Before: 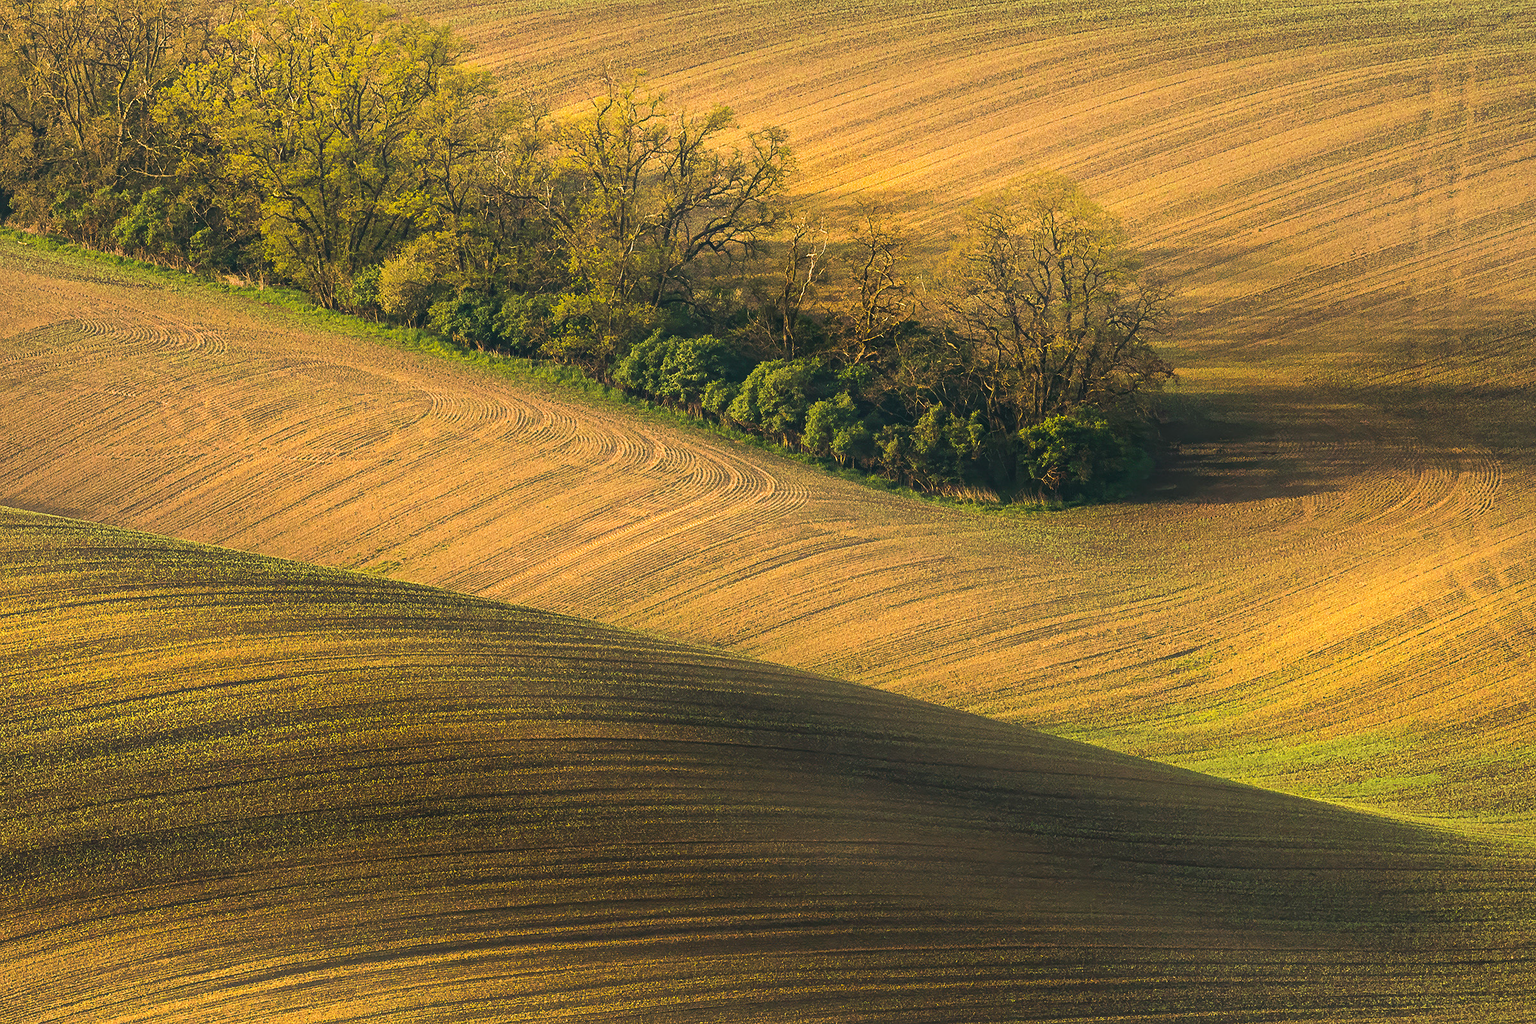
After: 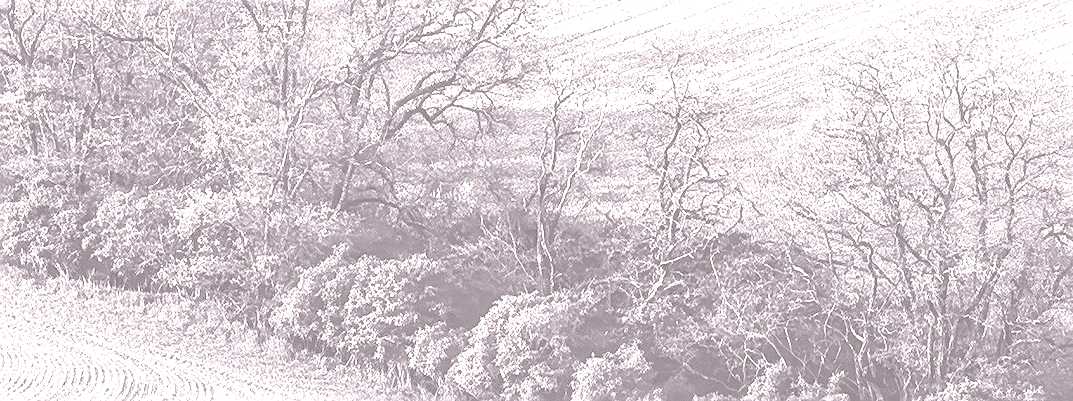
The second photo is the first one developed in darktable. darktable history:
color balance: mode lift, gamma, gain (sRGB), lift [1.04, 1, 1, 0.97], gamma [1.01, 1, 1, 0.97], gain [0.96, 1, 1, 0.97]
colorize: hue 25.2°, saturation 83%, source mix 82%, lightness 79%, version 1
local contrast: detail 130%
sharpen: on, module defaults
crop: left 28.64%, top 16.832%, right 26.637%, bottom 58.055%
